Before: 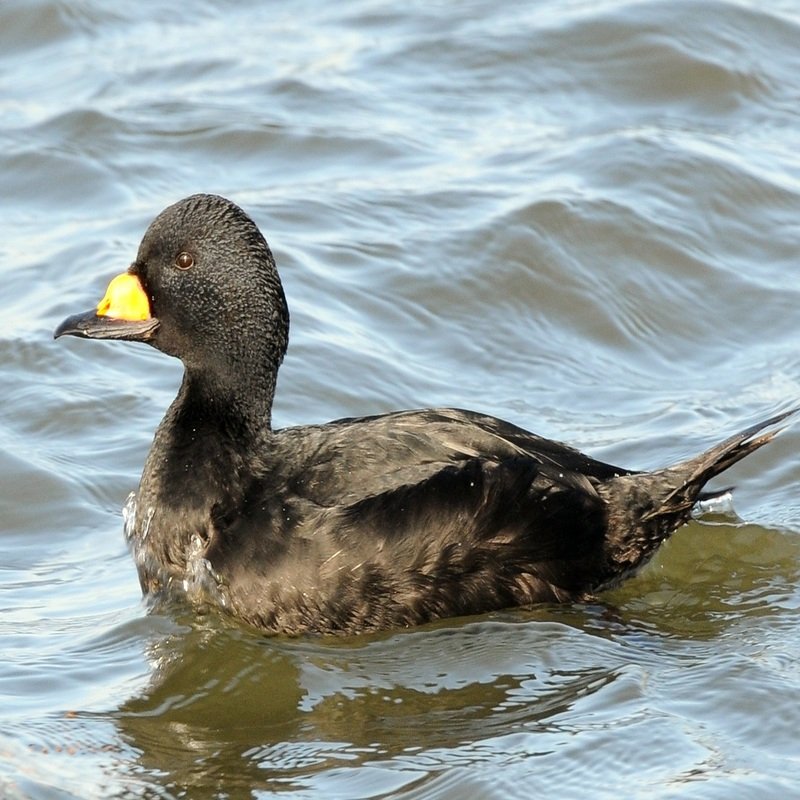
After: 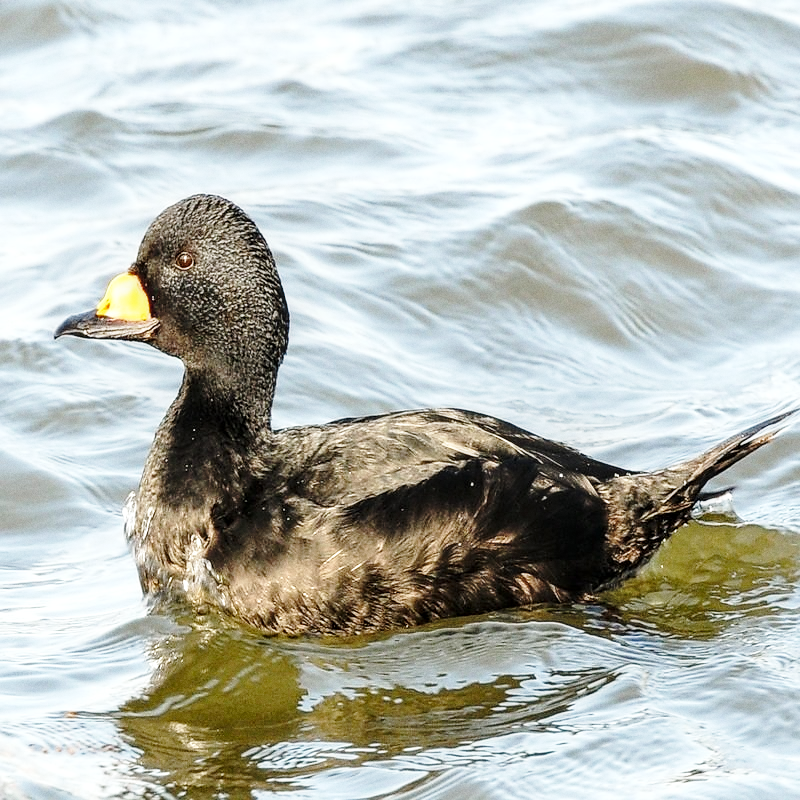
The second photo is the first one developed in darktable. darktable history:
sharpen: radius 1
local contrast: detail 130%
base curve: curves: ch0 [(0, 0) (0.028, 0.03) (0.121, 0.232) (0.46, 0.748) (0.859, 0.968) (1, 1)], preserve colors none
grain: coarseness 0.09 ISO, strength 16.61%
